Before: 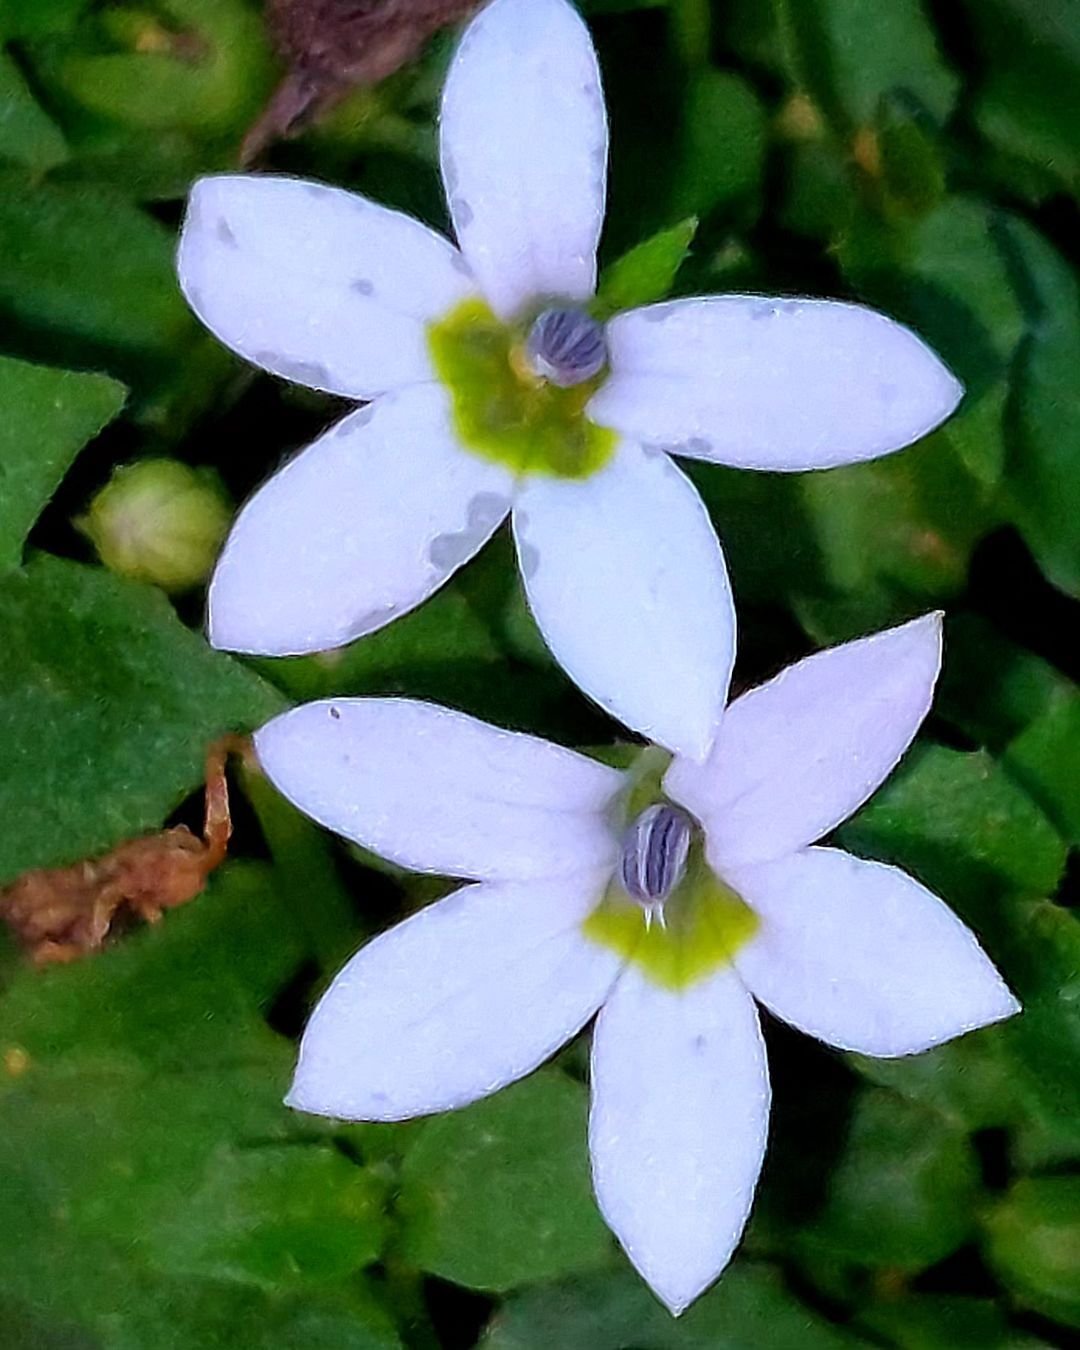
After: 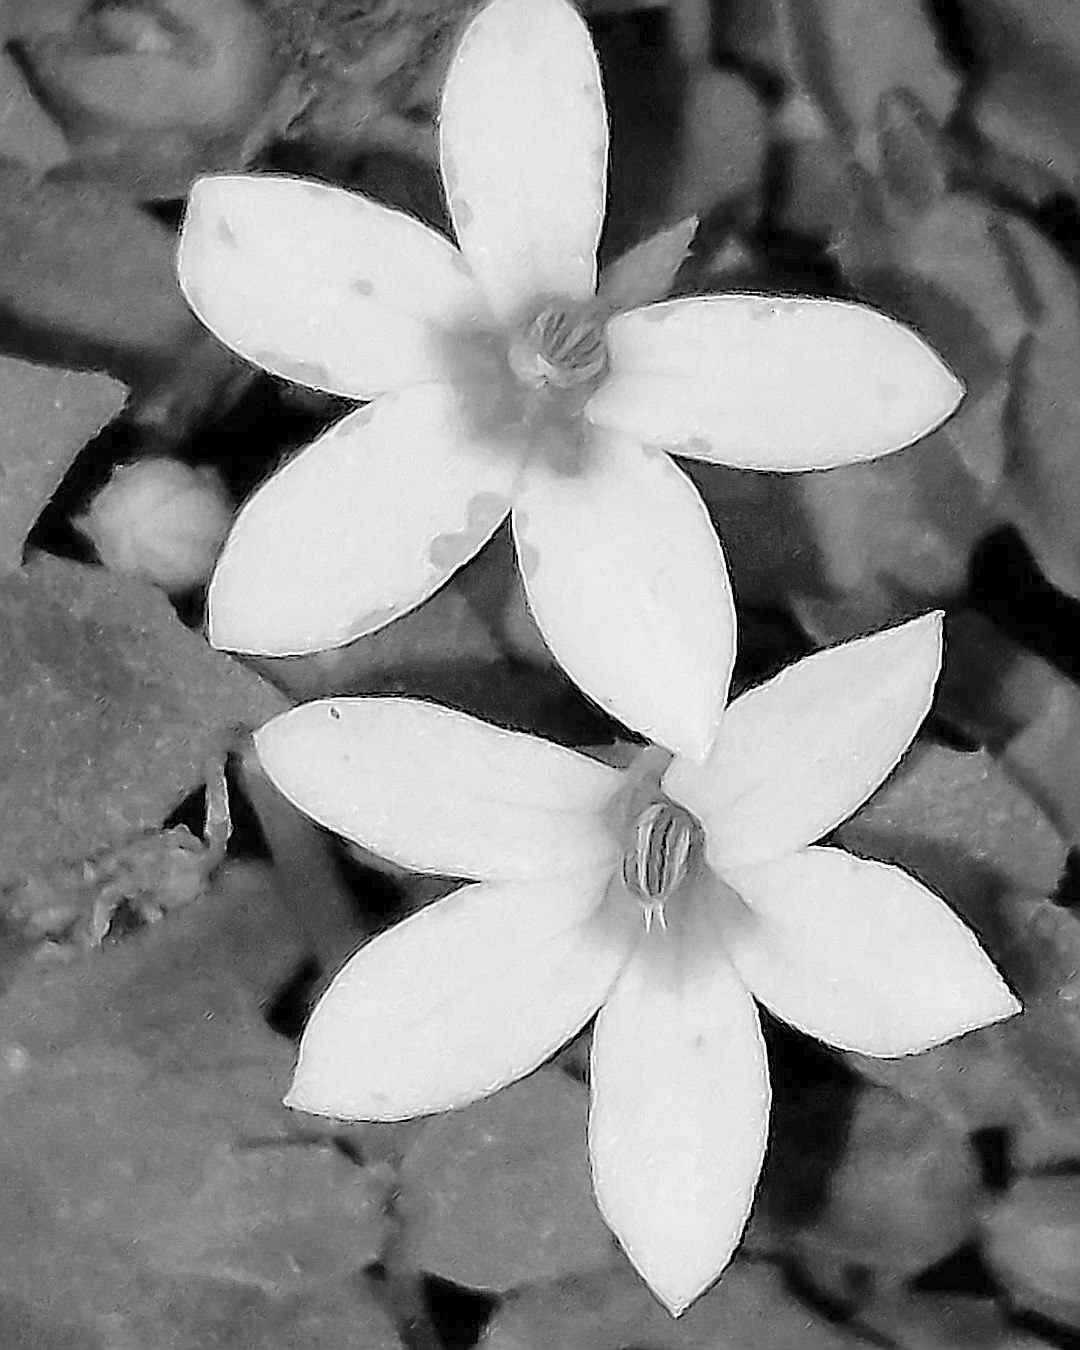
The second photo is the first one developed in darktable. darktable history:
sharpen: radius 1.4, amount 1.25, threshold 0.7
contrast brightness saturation: brightness 0.28
monochrome: on, module defaults
